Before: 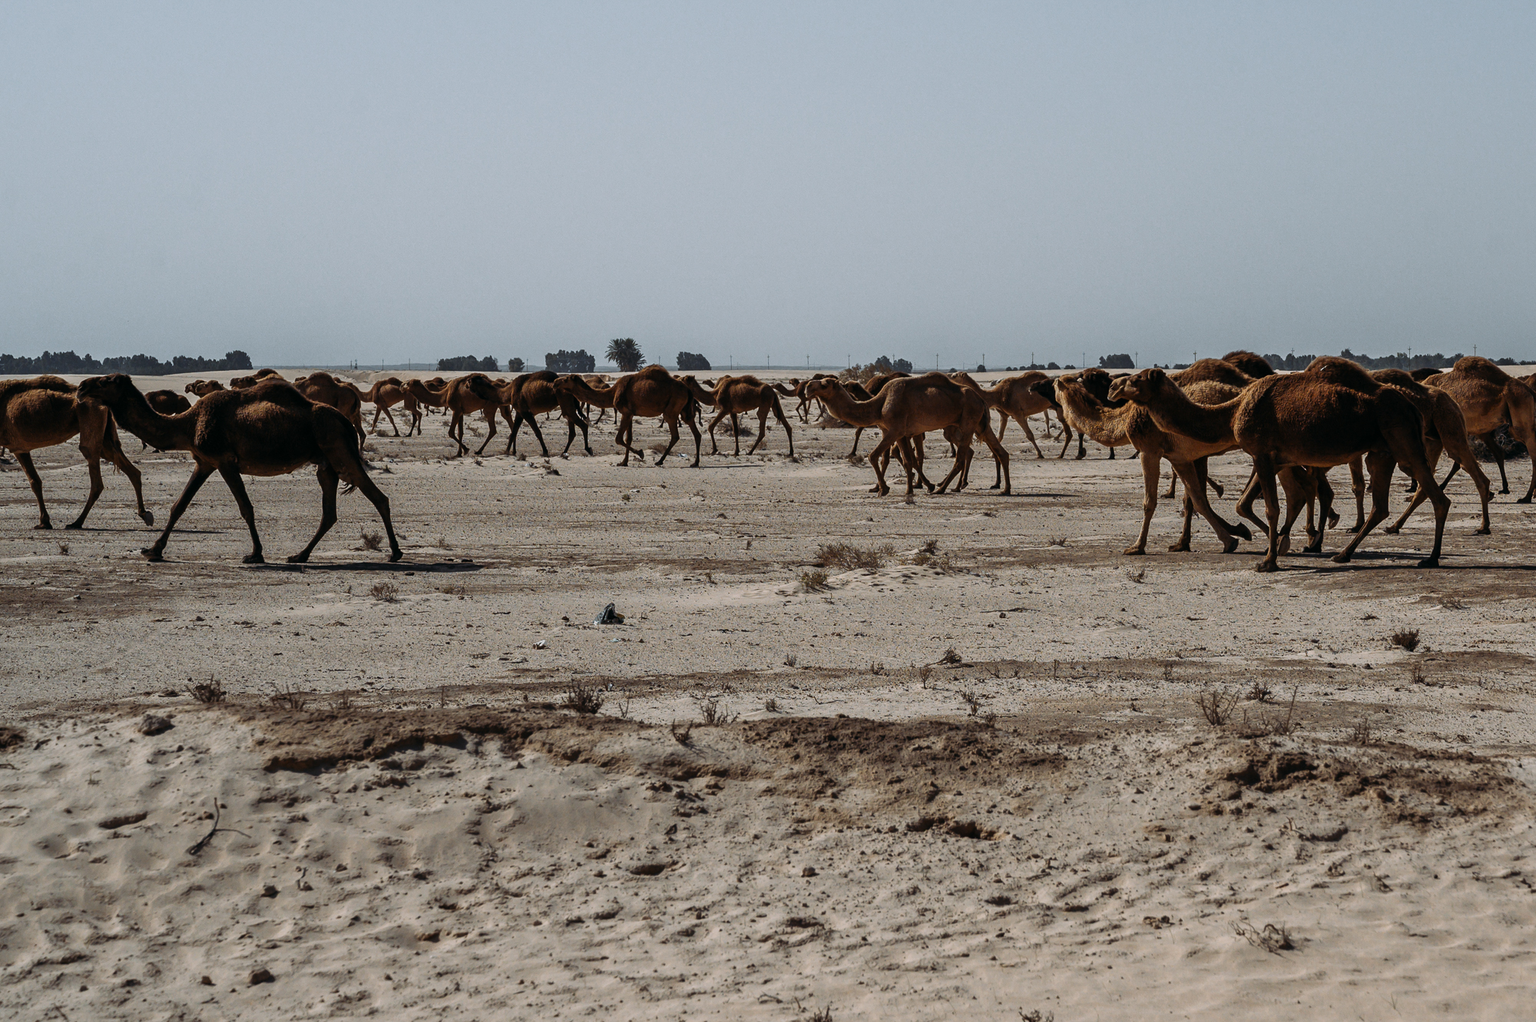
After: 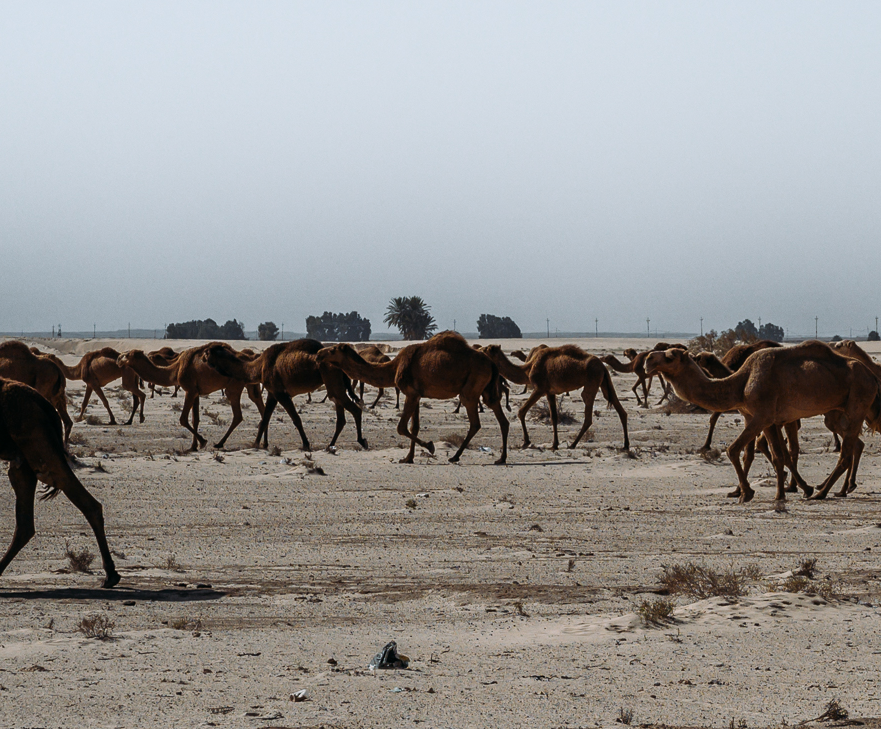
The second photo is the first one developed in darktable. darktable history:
crop: left 20.248%, top 10.86%, right 35.675%, bottom 34.321%
shadows and highlights: shadows -54.3, highlights 86.09, soften with gaussian
